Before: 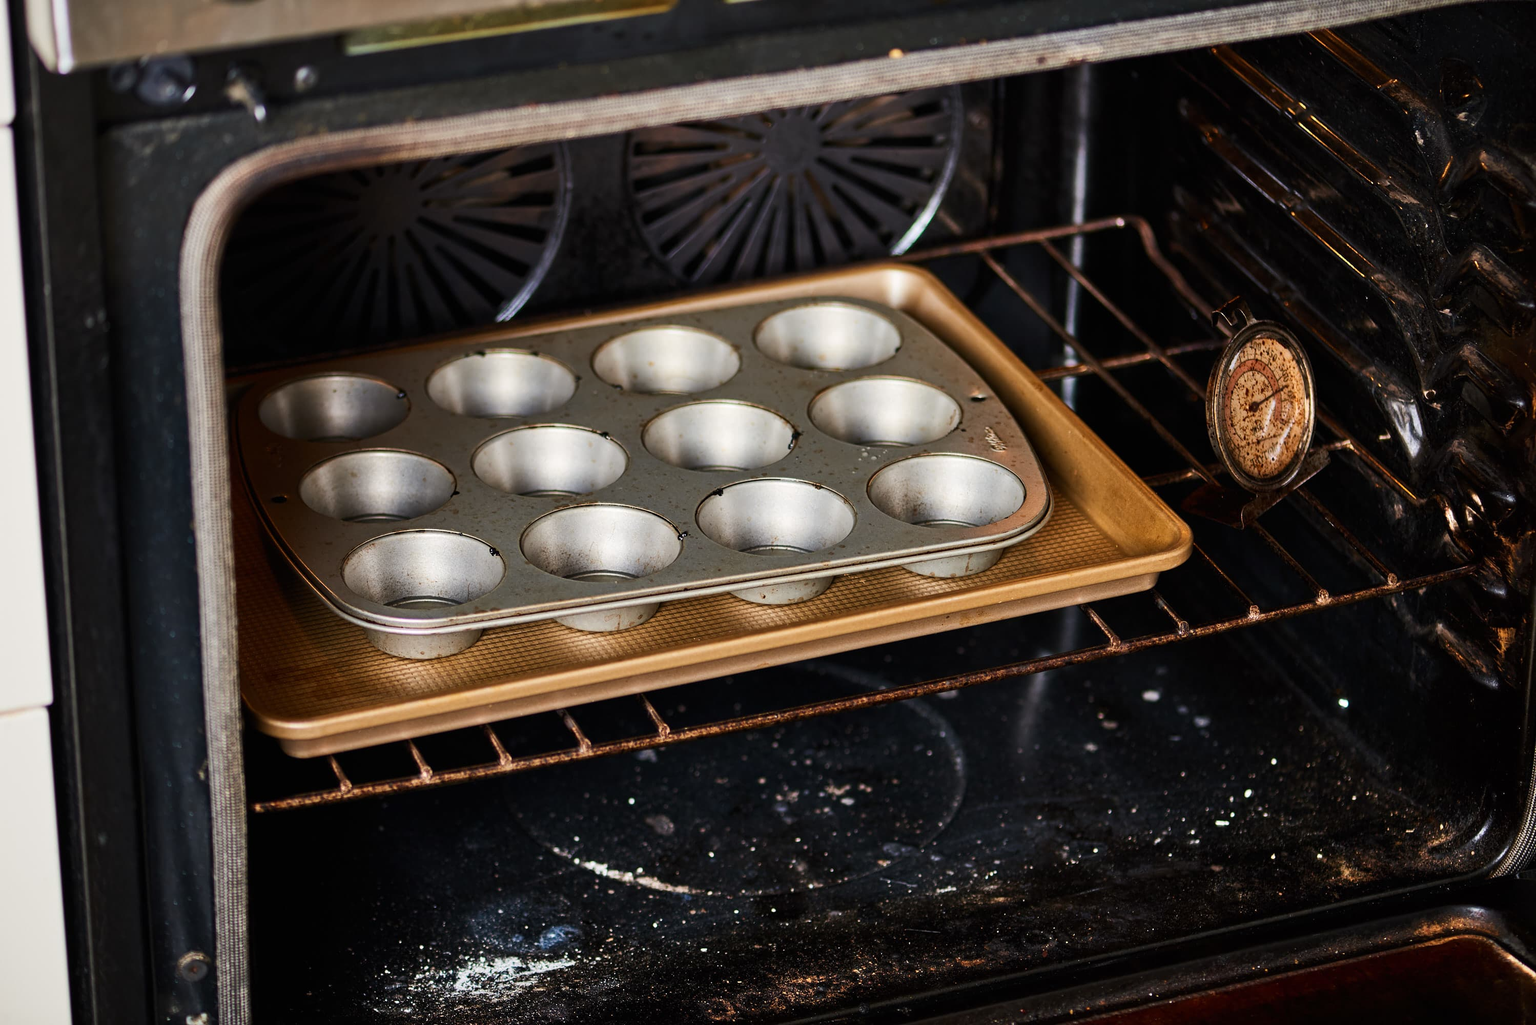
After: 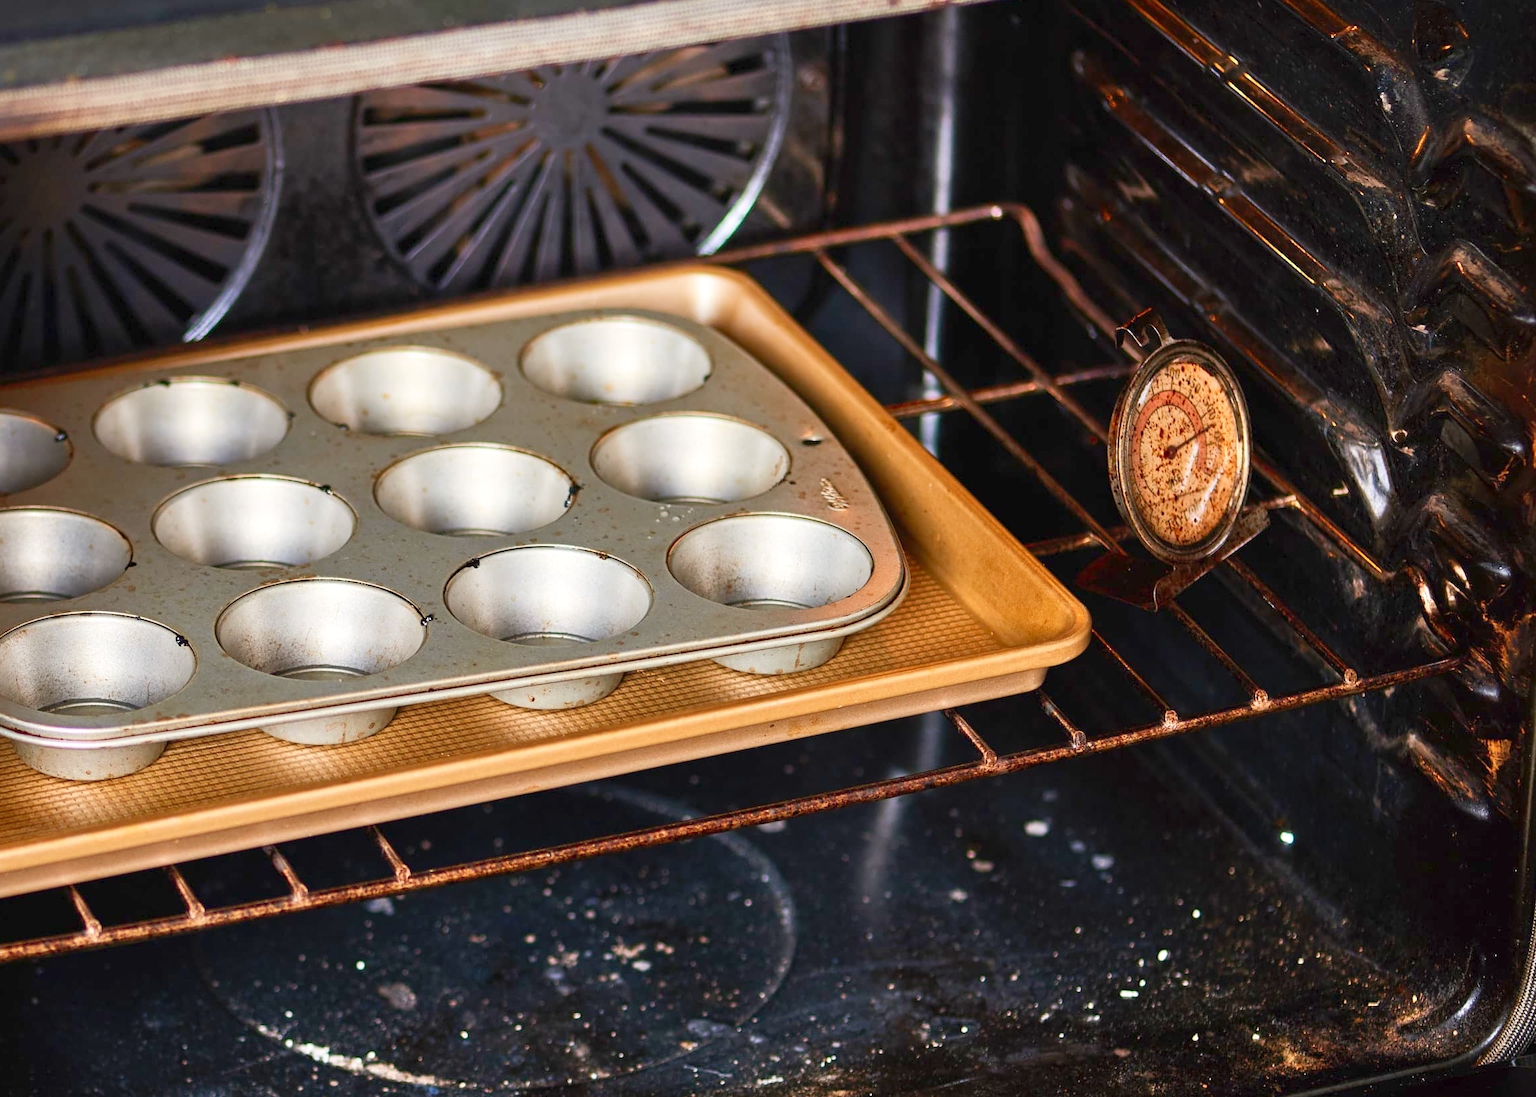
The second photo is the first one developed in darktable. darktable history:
crop: left 23.095%, top 5.827%, bottom 11.854%
levels: levels [0, 0.397, 0.955]
